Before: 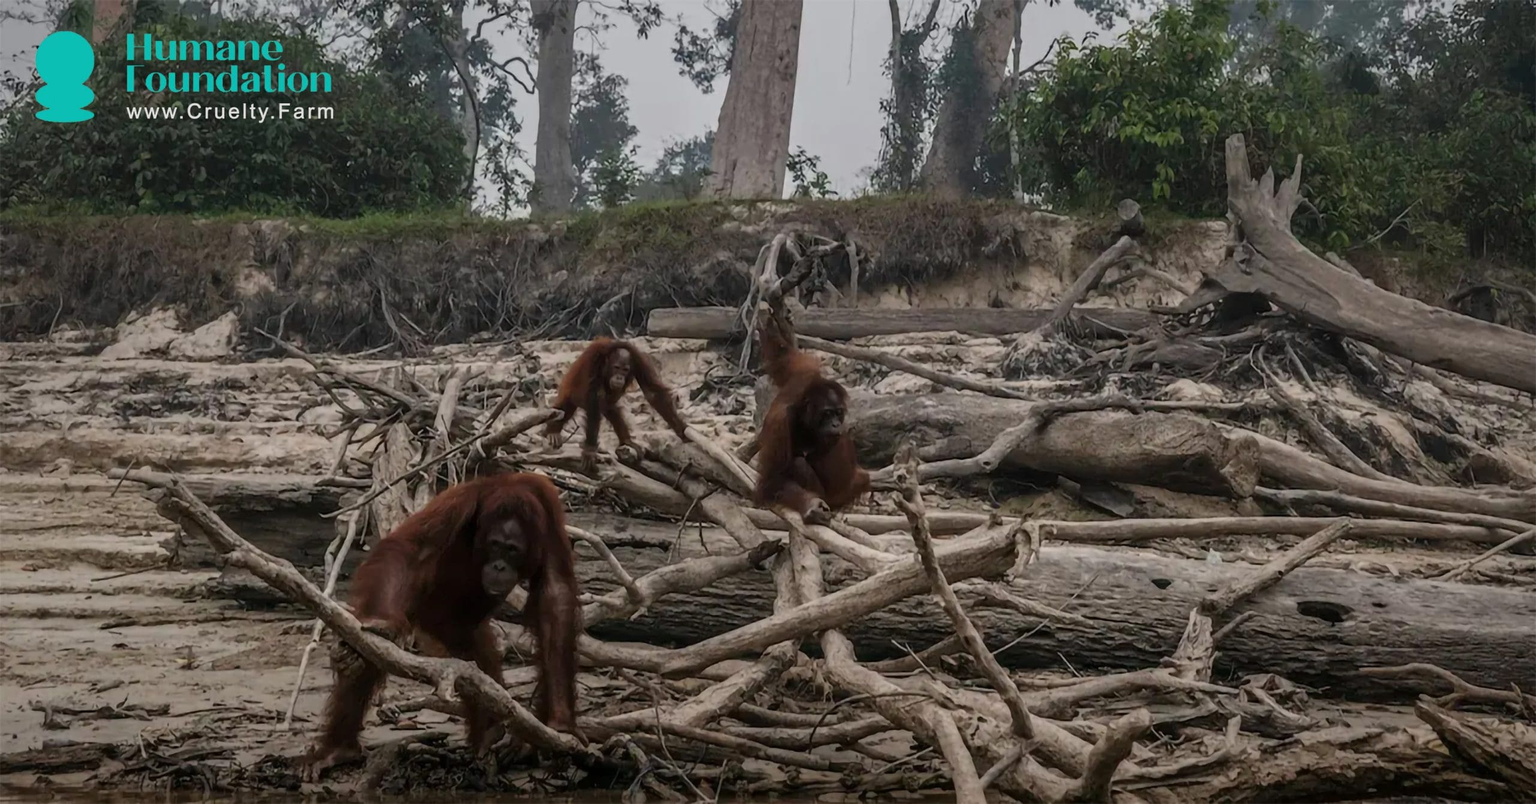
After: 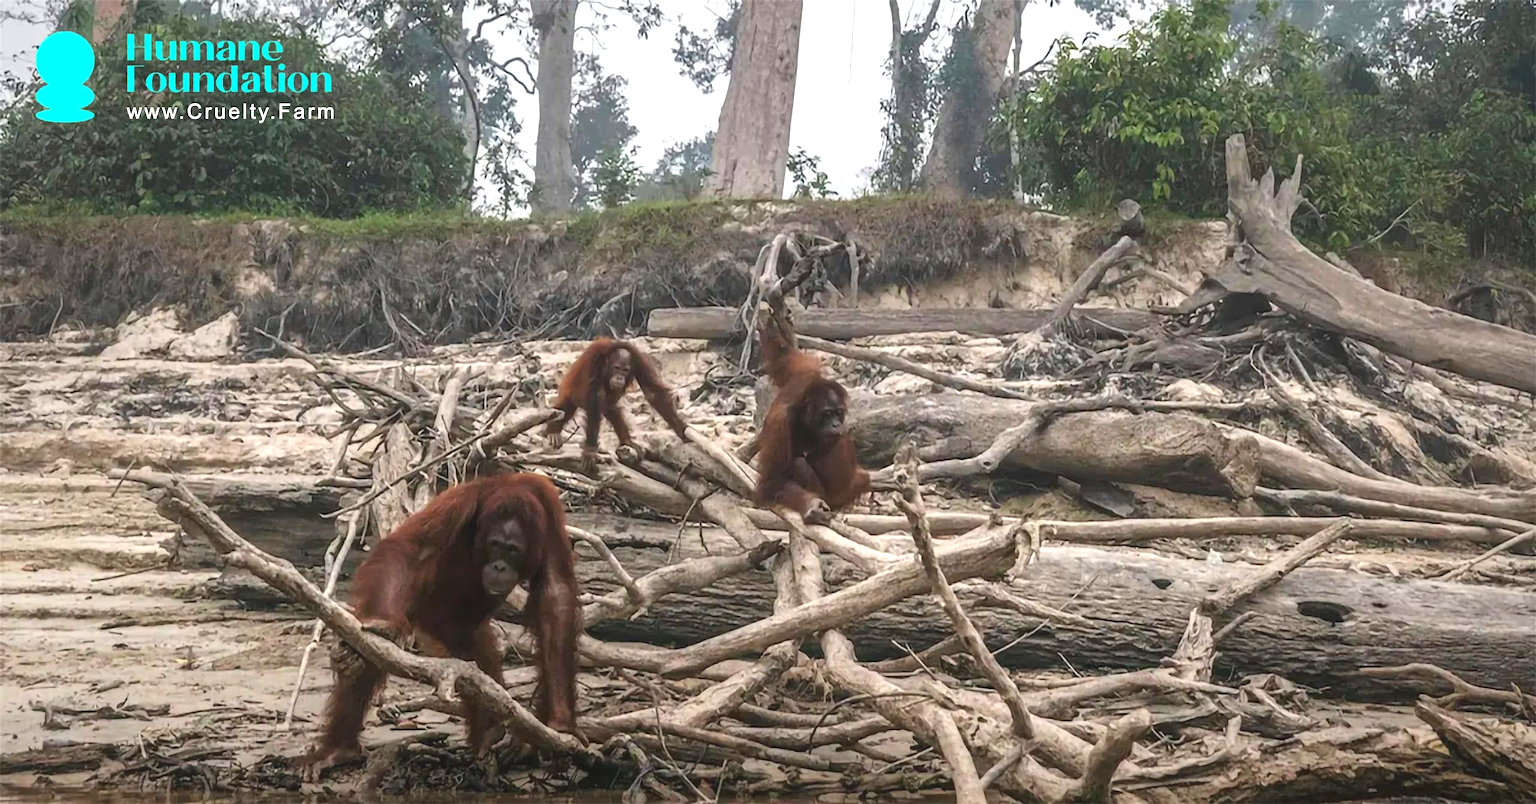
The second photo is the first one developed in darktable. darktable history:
exposure: black level correction -0.002, exposure 1.35 EV, compensate highlight preservation false
contrast equalizer: y [[0.439, 0.44, 0.442, 0.457, 0.493, 0.498], [0.5 ×6], [0.5 ×6], [0 ×6], [0 ×6]], mix 0.59
